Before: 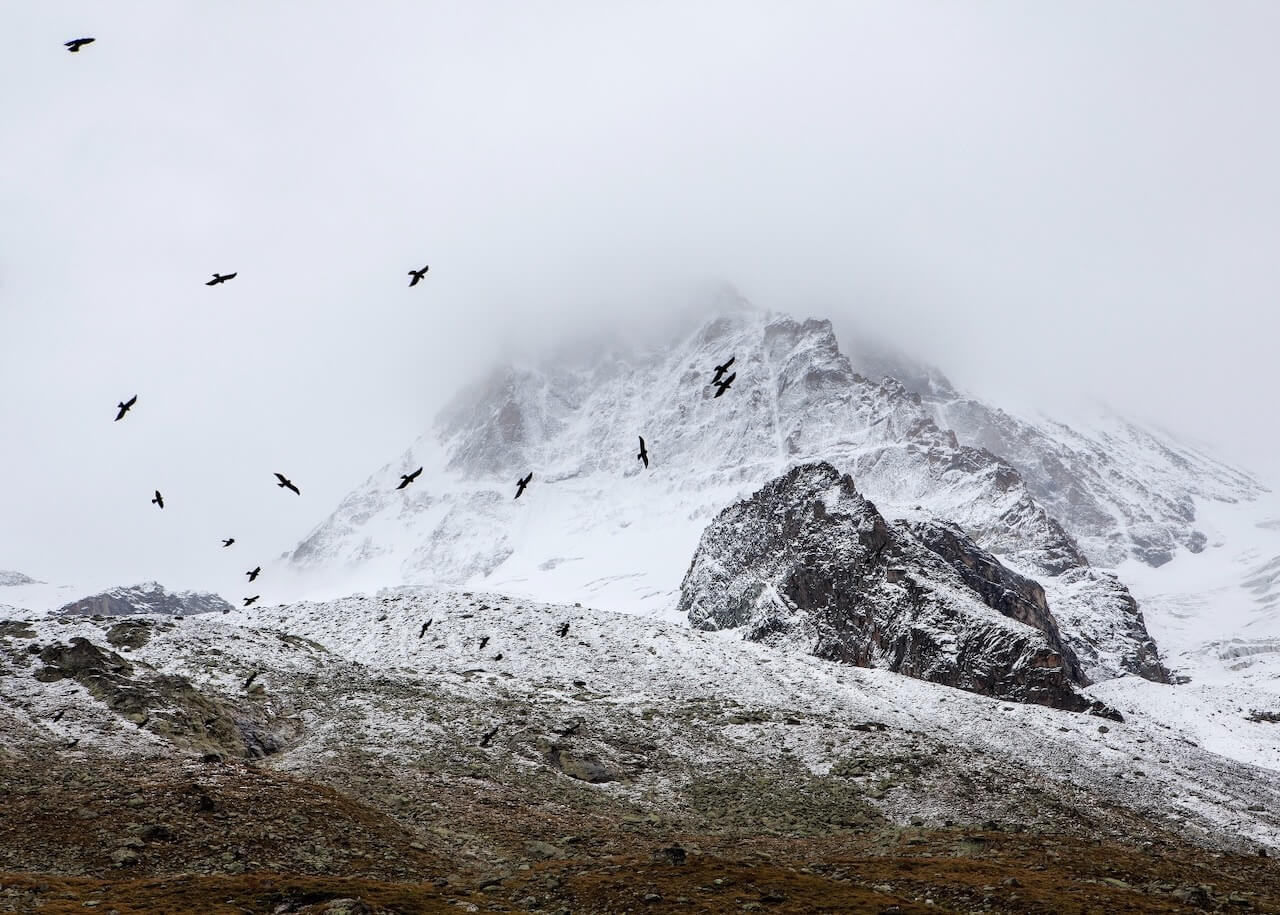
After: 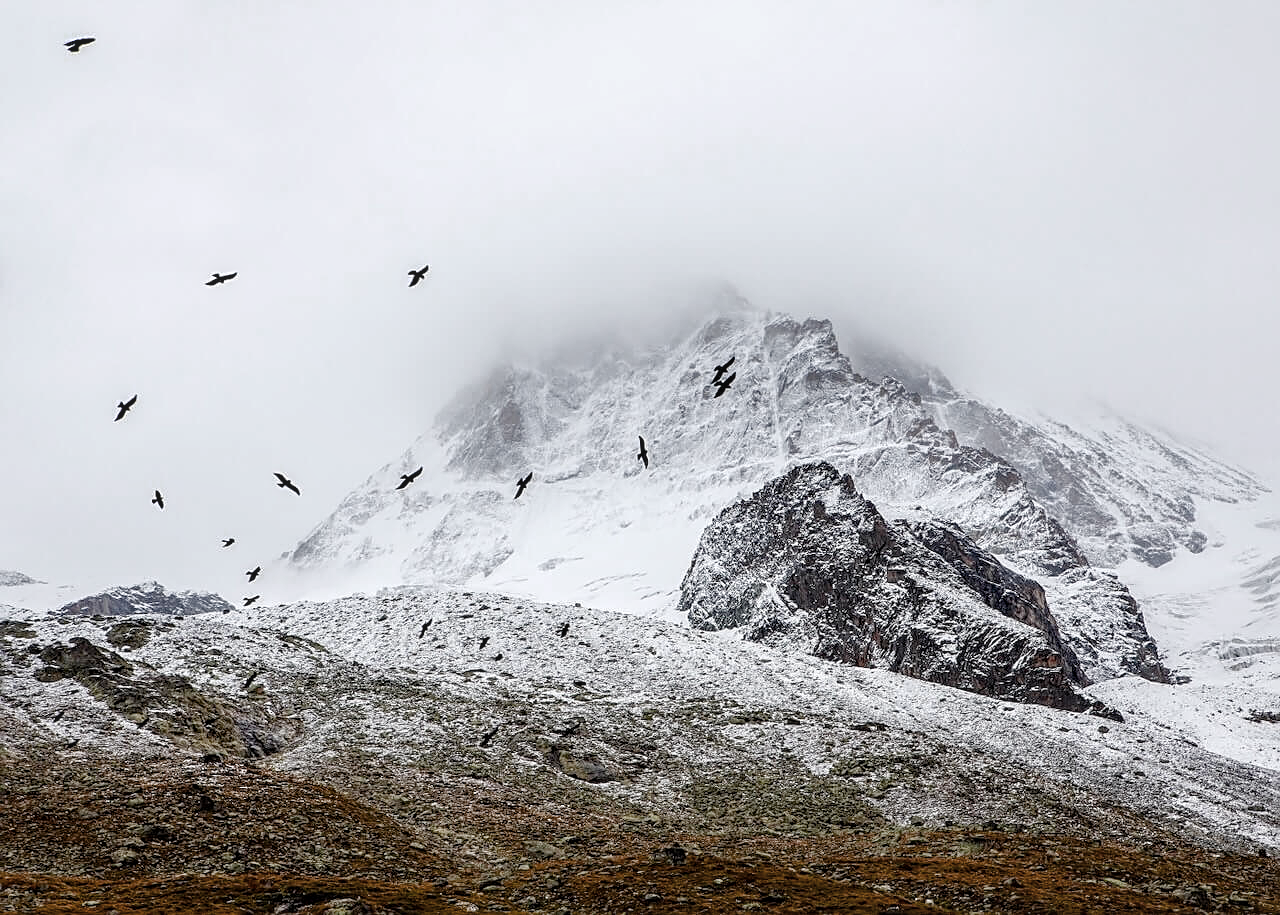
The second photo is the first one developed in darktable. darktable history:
color zones: curves: ch0 [(0.018, 0.548) (0.224, 0.64) (0.425, 0.447) (0.675, 0.575) (0.732, 0.579)]; ch1 [(0.066, 0.487) (0.25, 0.5) (0.404, 0.43) (0.75, 0.421) (0.956, 0.421)]; ch2 [(0.044, 0.561) (0.215, 0.465) (0.399, 0.544) (0.465, 0.548) (0.614, 0.447) (0.724, 0.43) (0.882, 0.623) (0.956, 0.632)]
sharpen: on, module defaults
local contrast: on, module defaults
color balance rgb: perceptual saturation grading › global saturation 20%, perceptual saturation grading › highlights -49.876%, perceptual saturation grading › shadows 24.798%, global vibrance 6.92%, saturation formula JzAzBz (2021)
